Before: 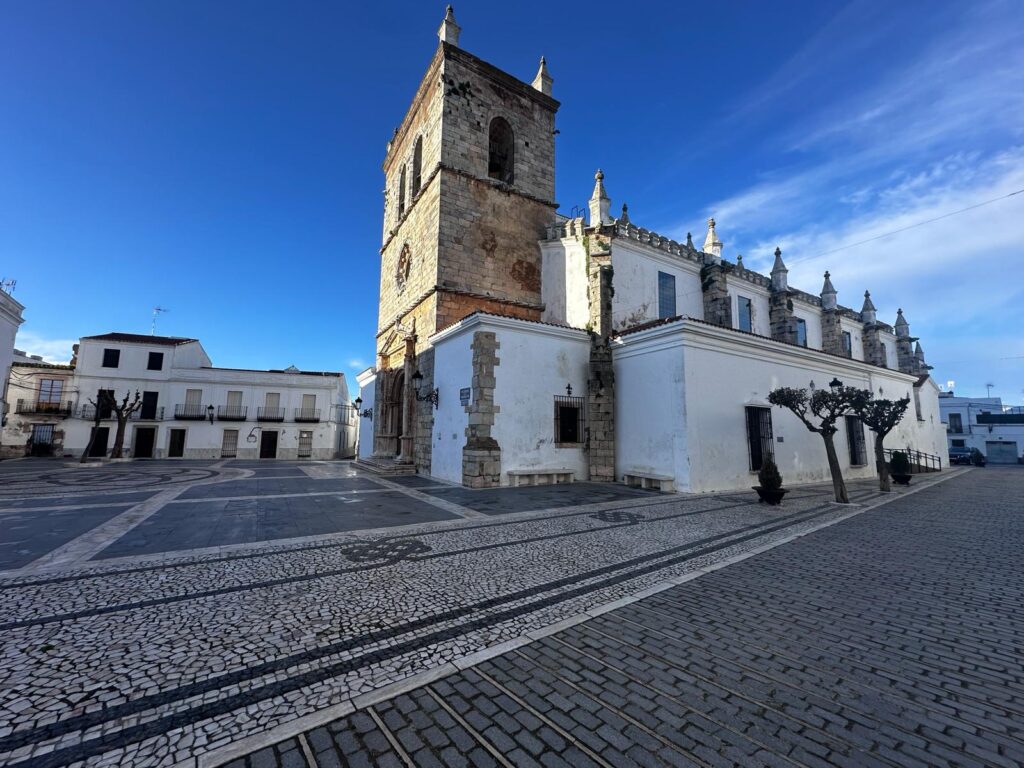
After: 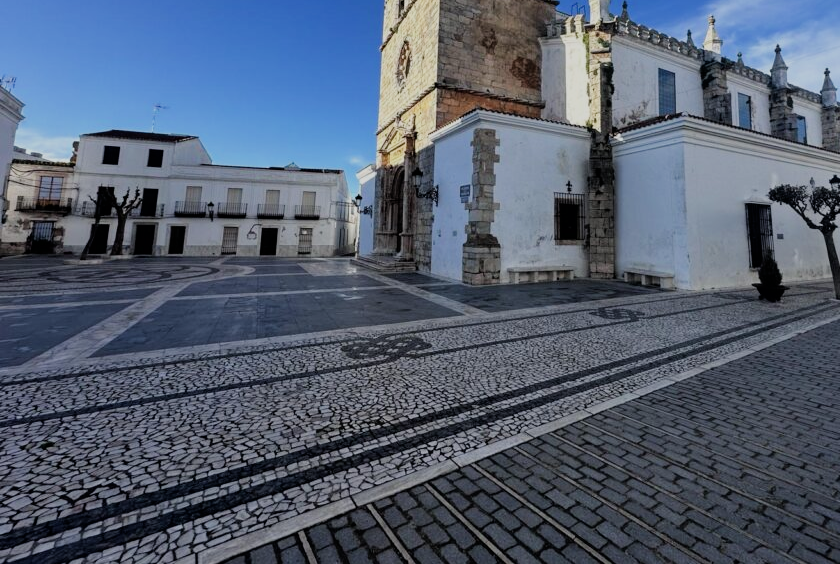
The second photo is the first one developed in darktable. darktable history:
filmic rgb: black relative exposure -7.65 EV, white relative exposure 4.56 EV, hardness 3.61
crop: top 26.531%, right 17.959%
